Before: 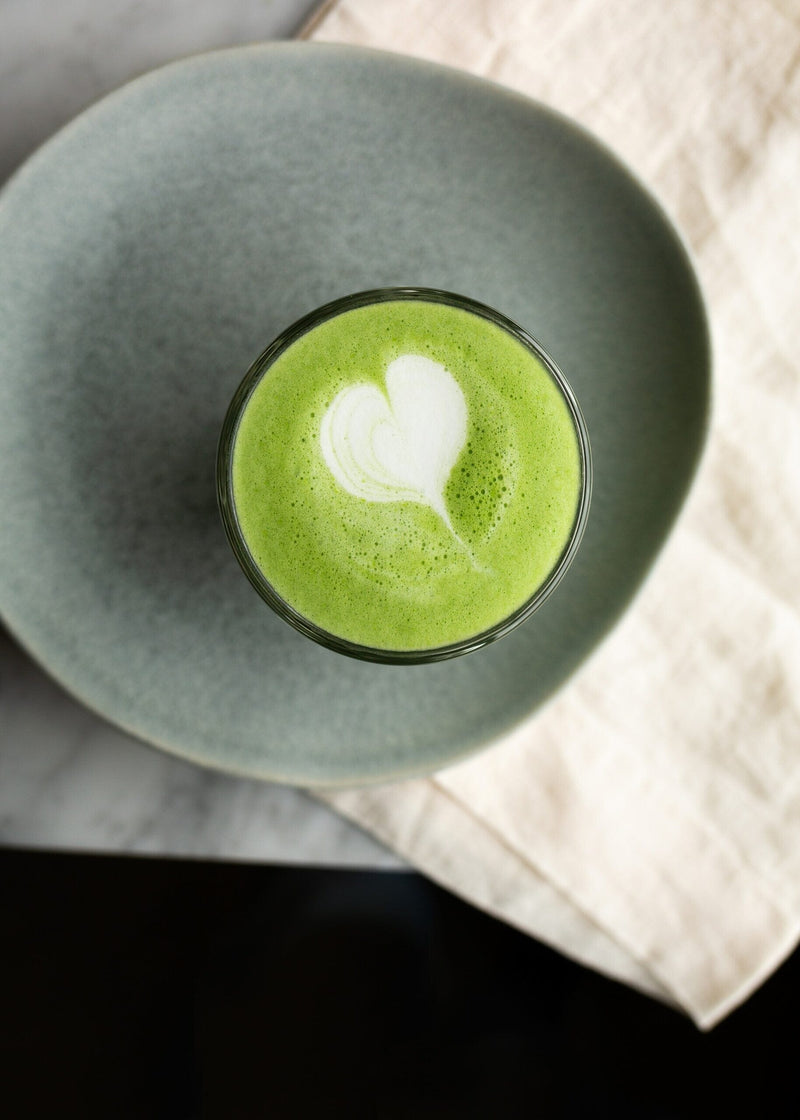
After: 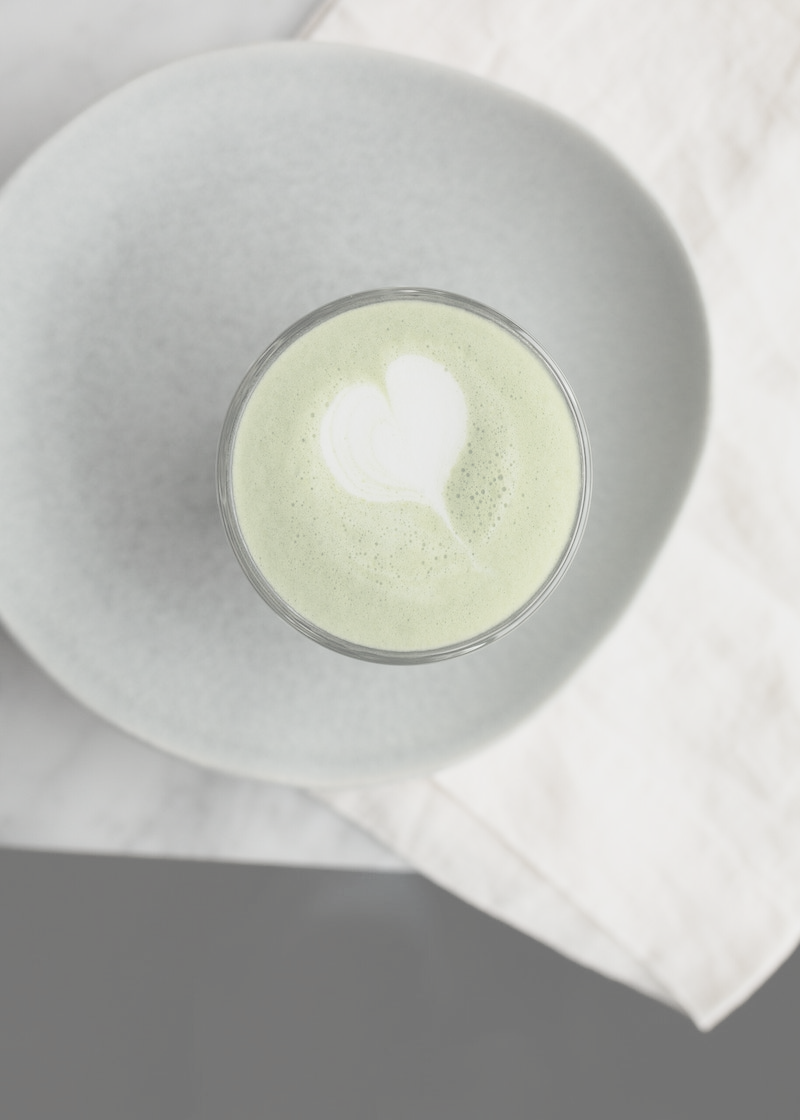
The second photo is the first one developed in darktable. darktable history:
exposure: exposure 0.15 EV, compensate highlight preservation false
contrast brightness saturation: contrast -0.32, brightness 0.75, saturation -0.78
